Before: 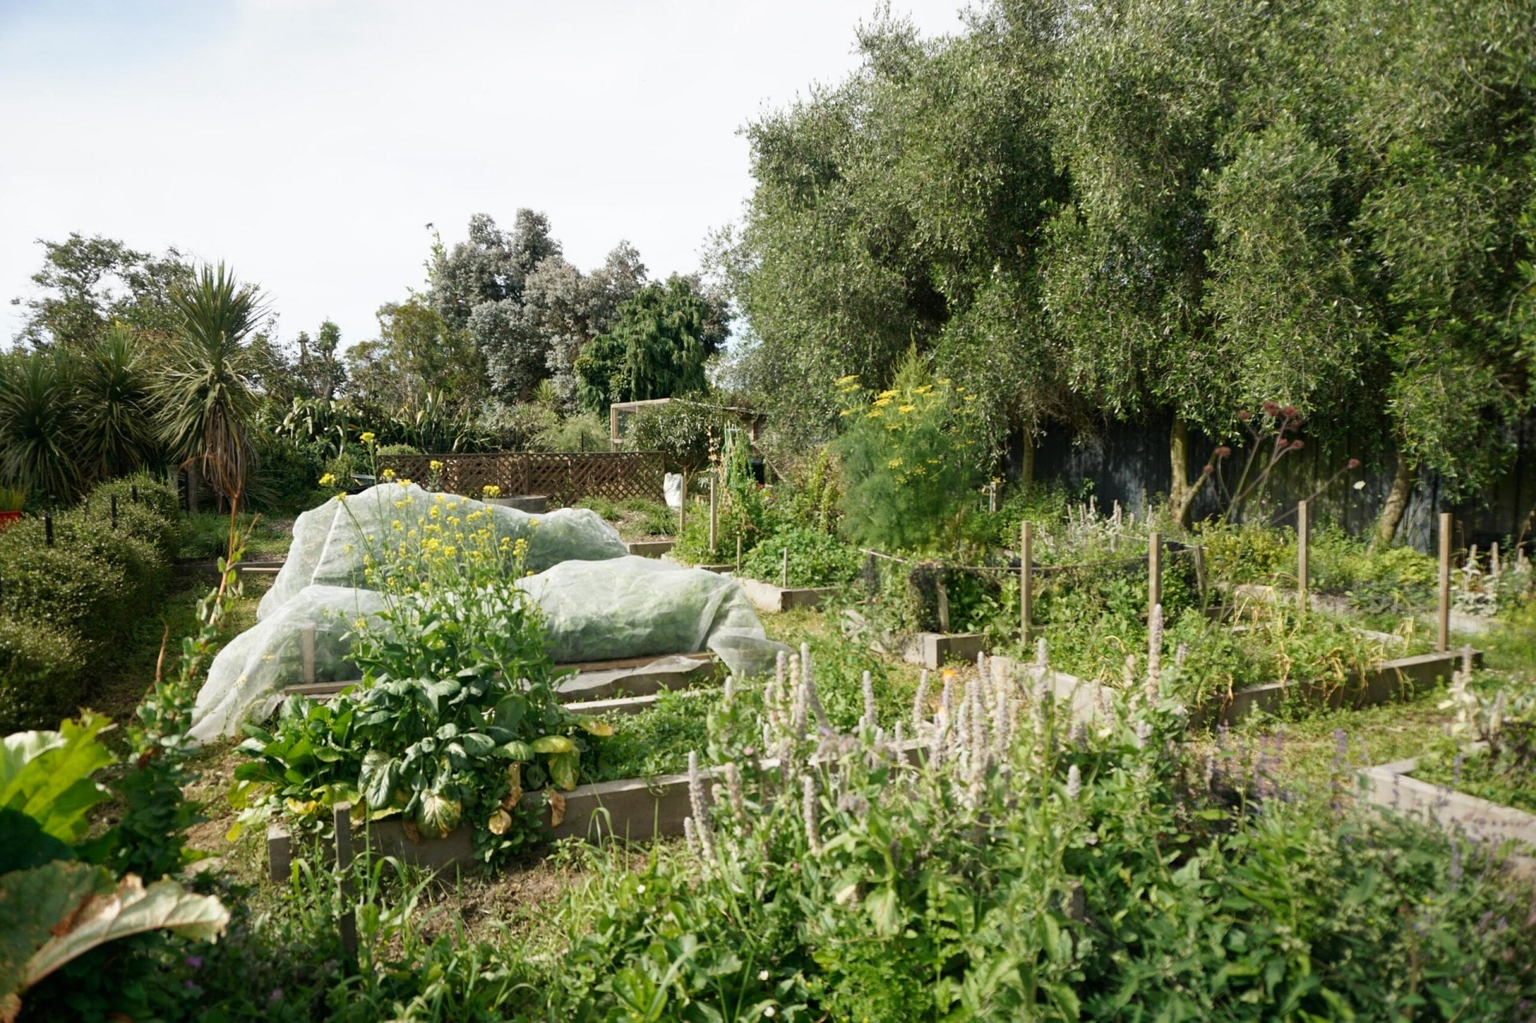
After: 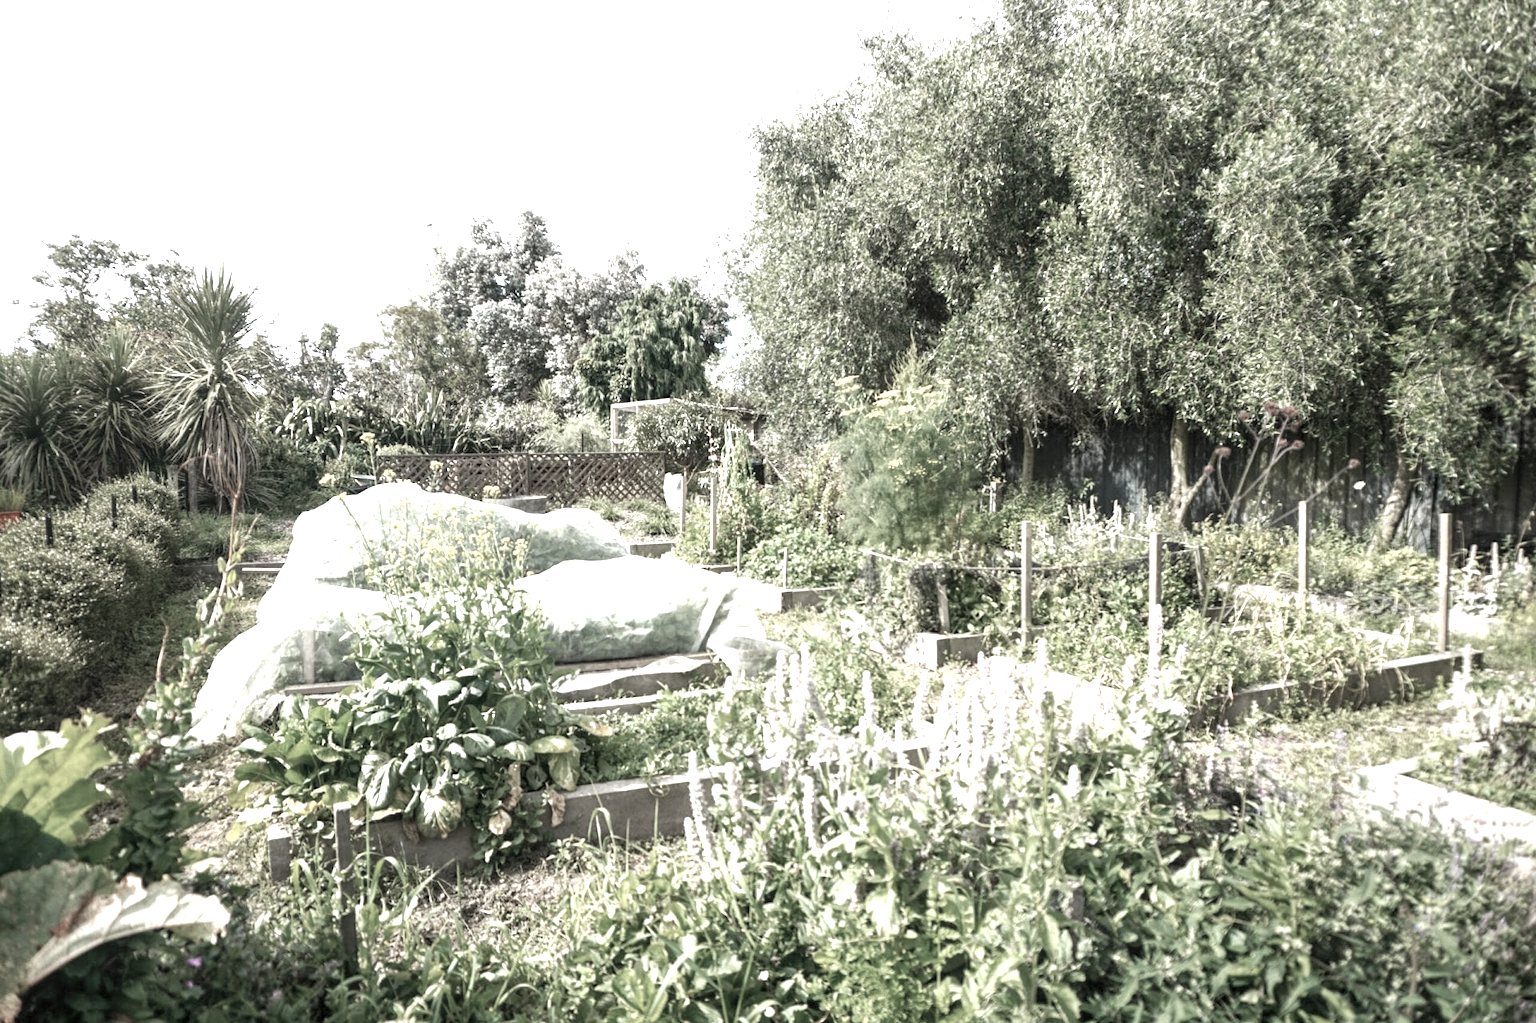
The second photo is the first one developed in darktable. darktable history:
local contrast: on, module defaults
exposure: exposure 1.5 EV, compensate highlight preservation false
color zones: curves: ch0 [(0, 0.613) (0.01, 0.613) (0.245, 0.448) (0.498, 0.529) (0.642, 0.665) (0.879, 0.777) (0.99, 0.613)]; ch1 [(0, 0.272) (0.219, 0.127) (0.724, 0.346)]
